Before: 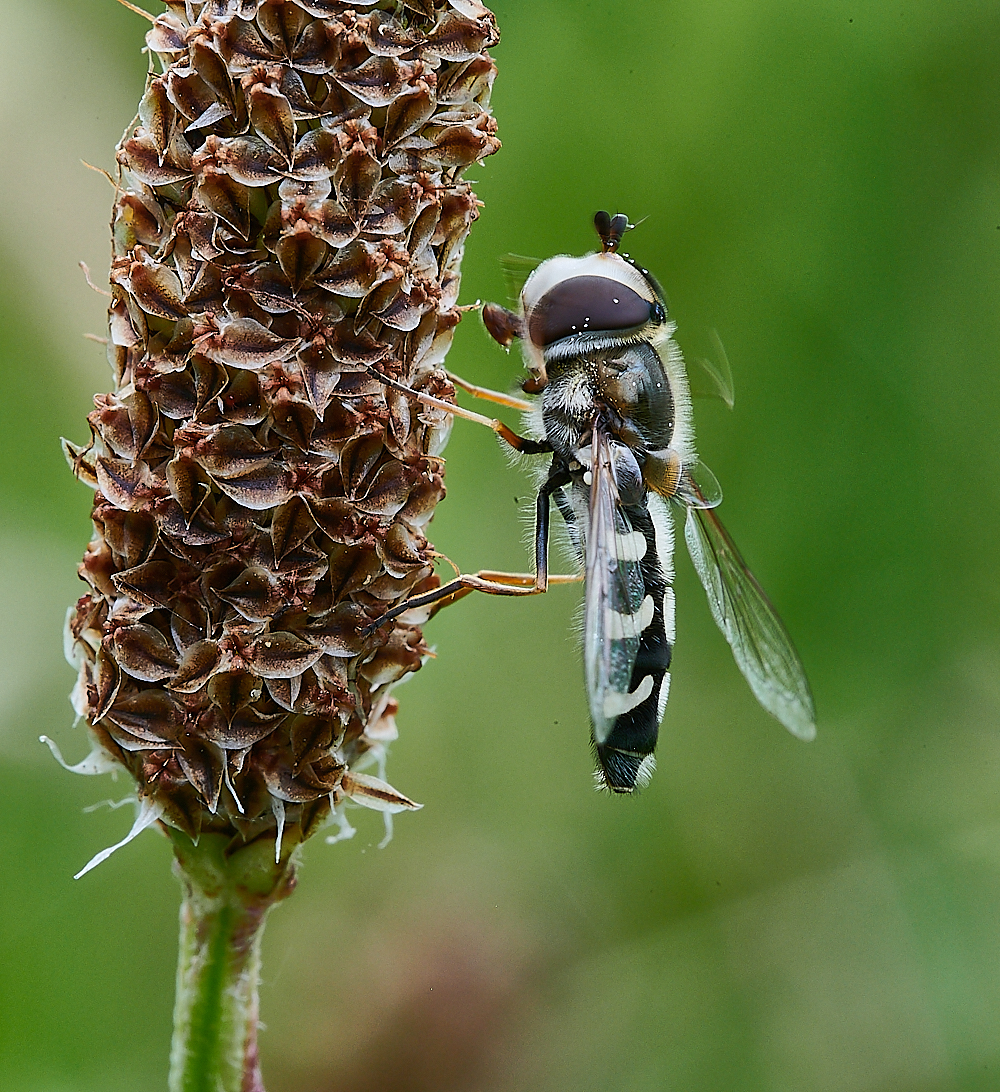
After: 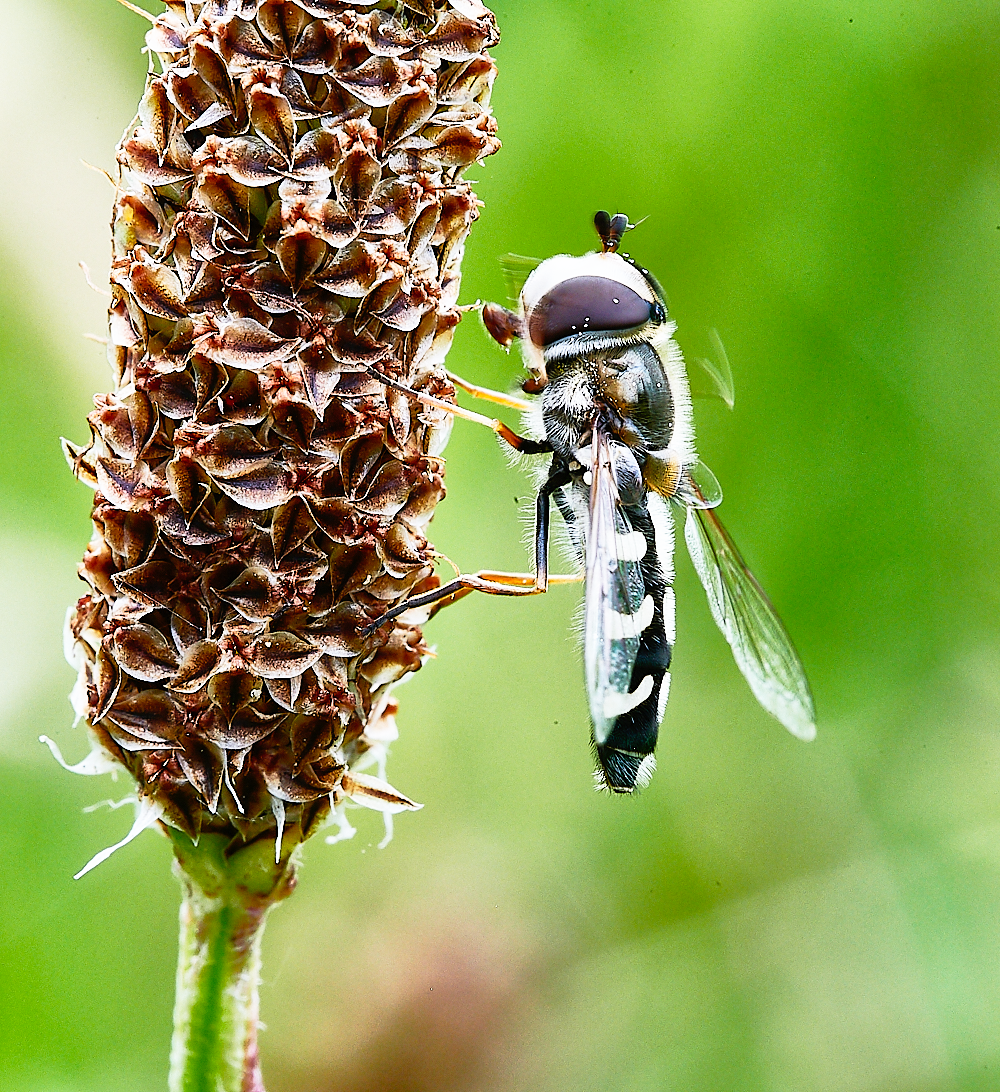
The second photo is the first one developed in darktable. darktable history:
base curve: curves: ch0 [(0, 0) (0.012, 0.01) (0.073, 0.168) (0.31, 0.711) (0.645, 0.957) (1, 1)], preserve colors none
white balance: red 1.009, blue 1.027
